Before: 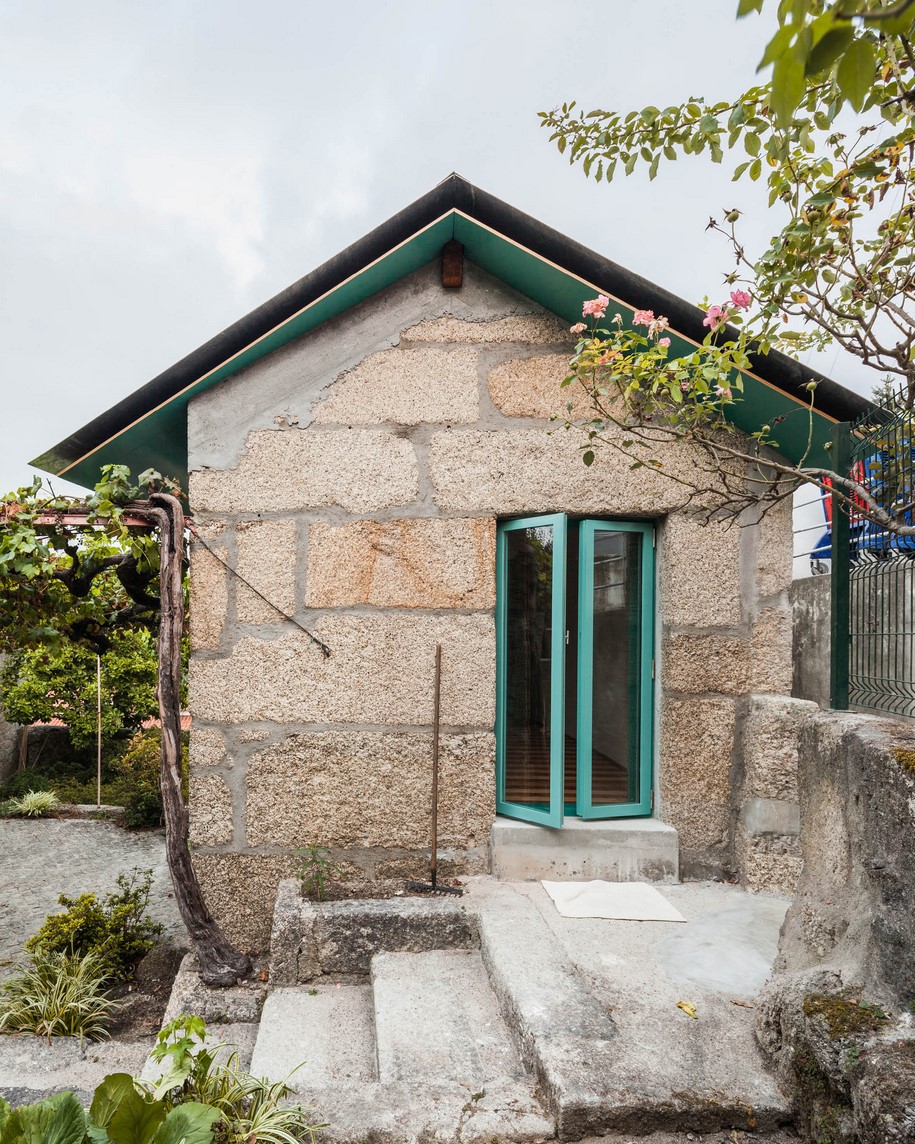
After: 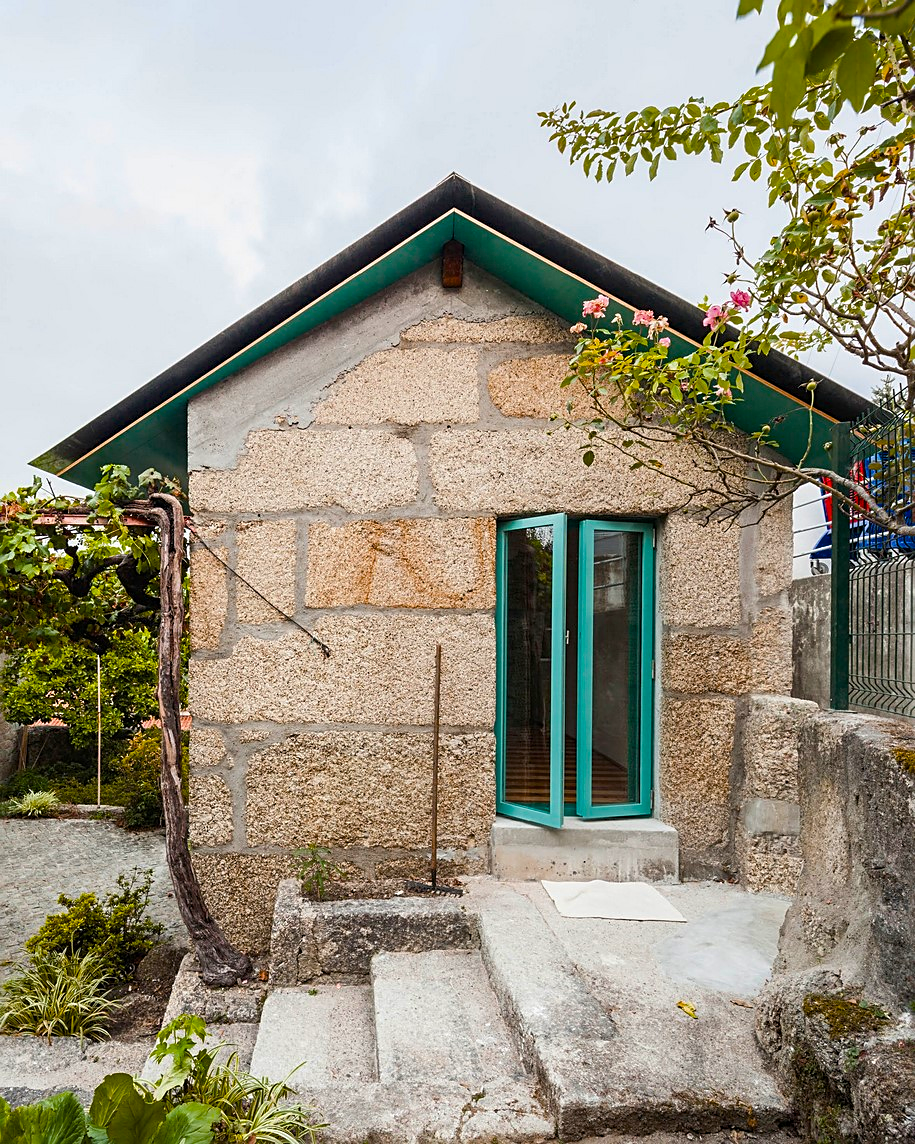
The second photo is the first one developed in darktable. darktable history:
sharpen: on, module defaults
color balance rgb: linear chroma grading › global chroma 14.343%, perceptual saturation grading › global saturation 19.598%, saturation formula JzAzBz (2021)
